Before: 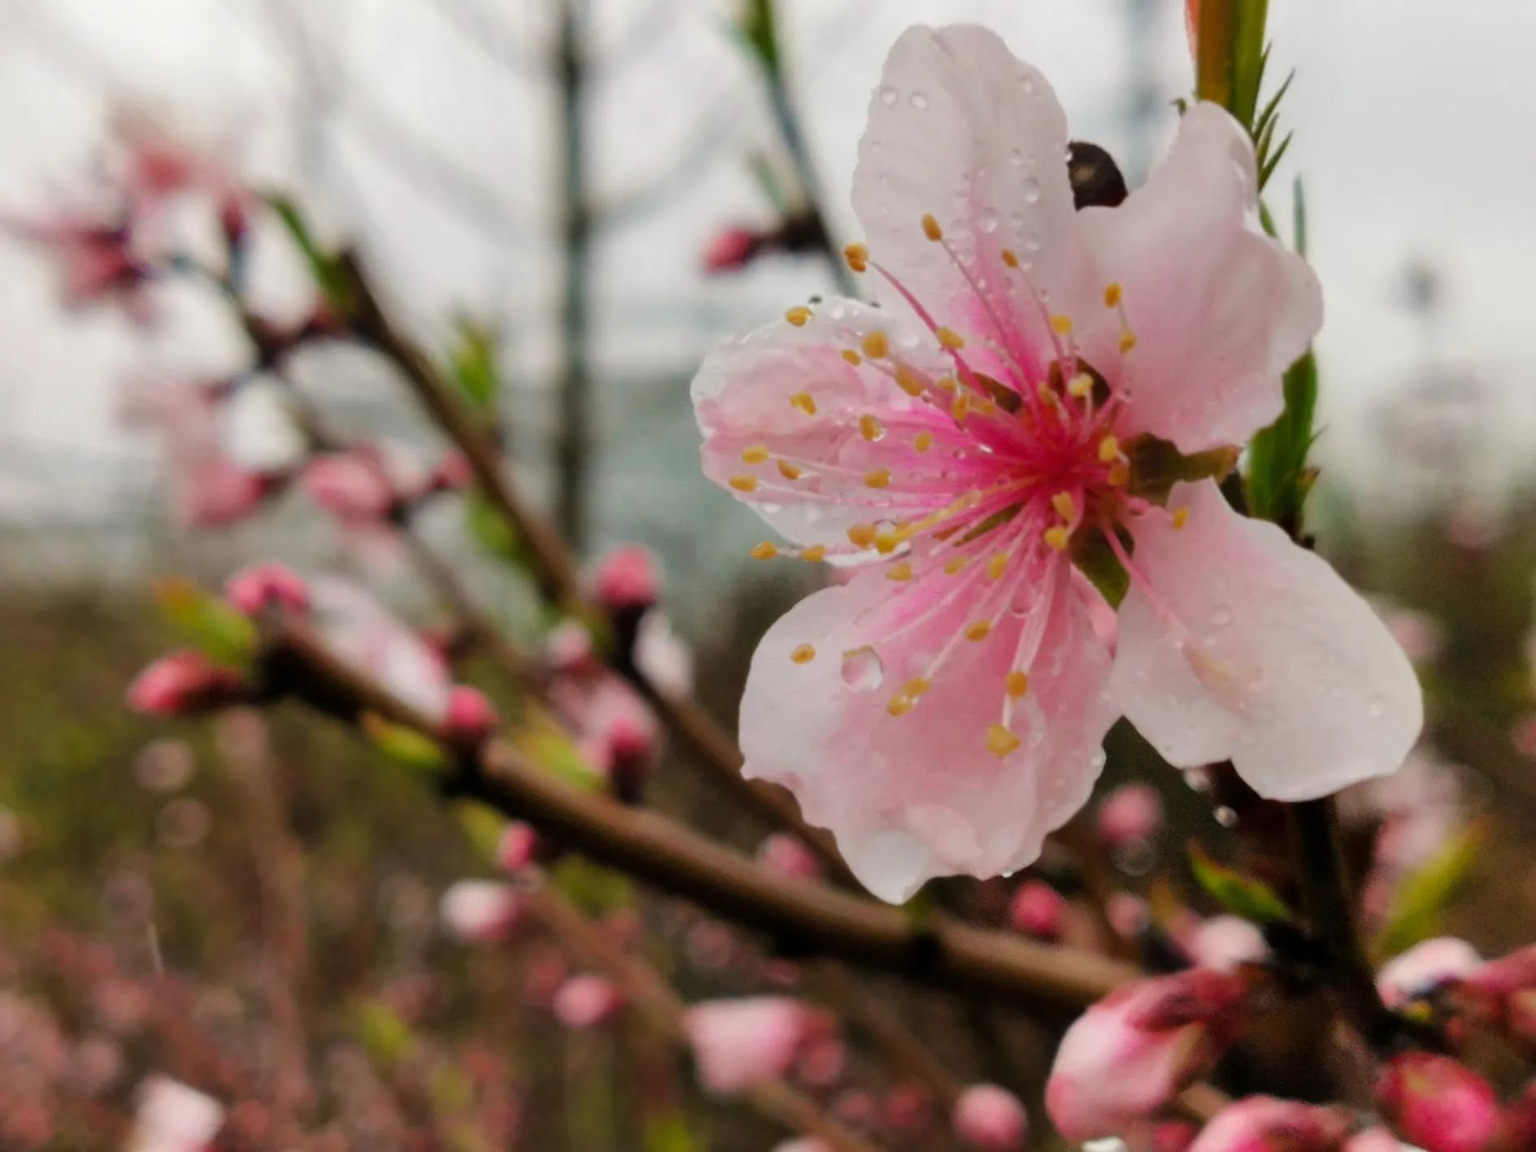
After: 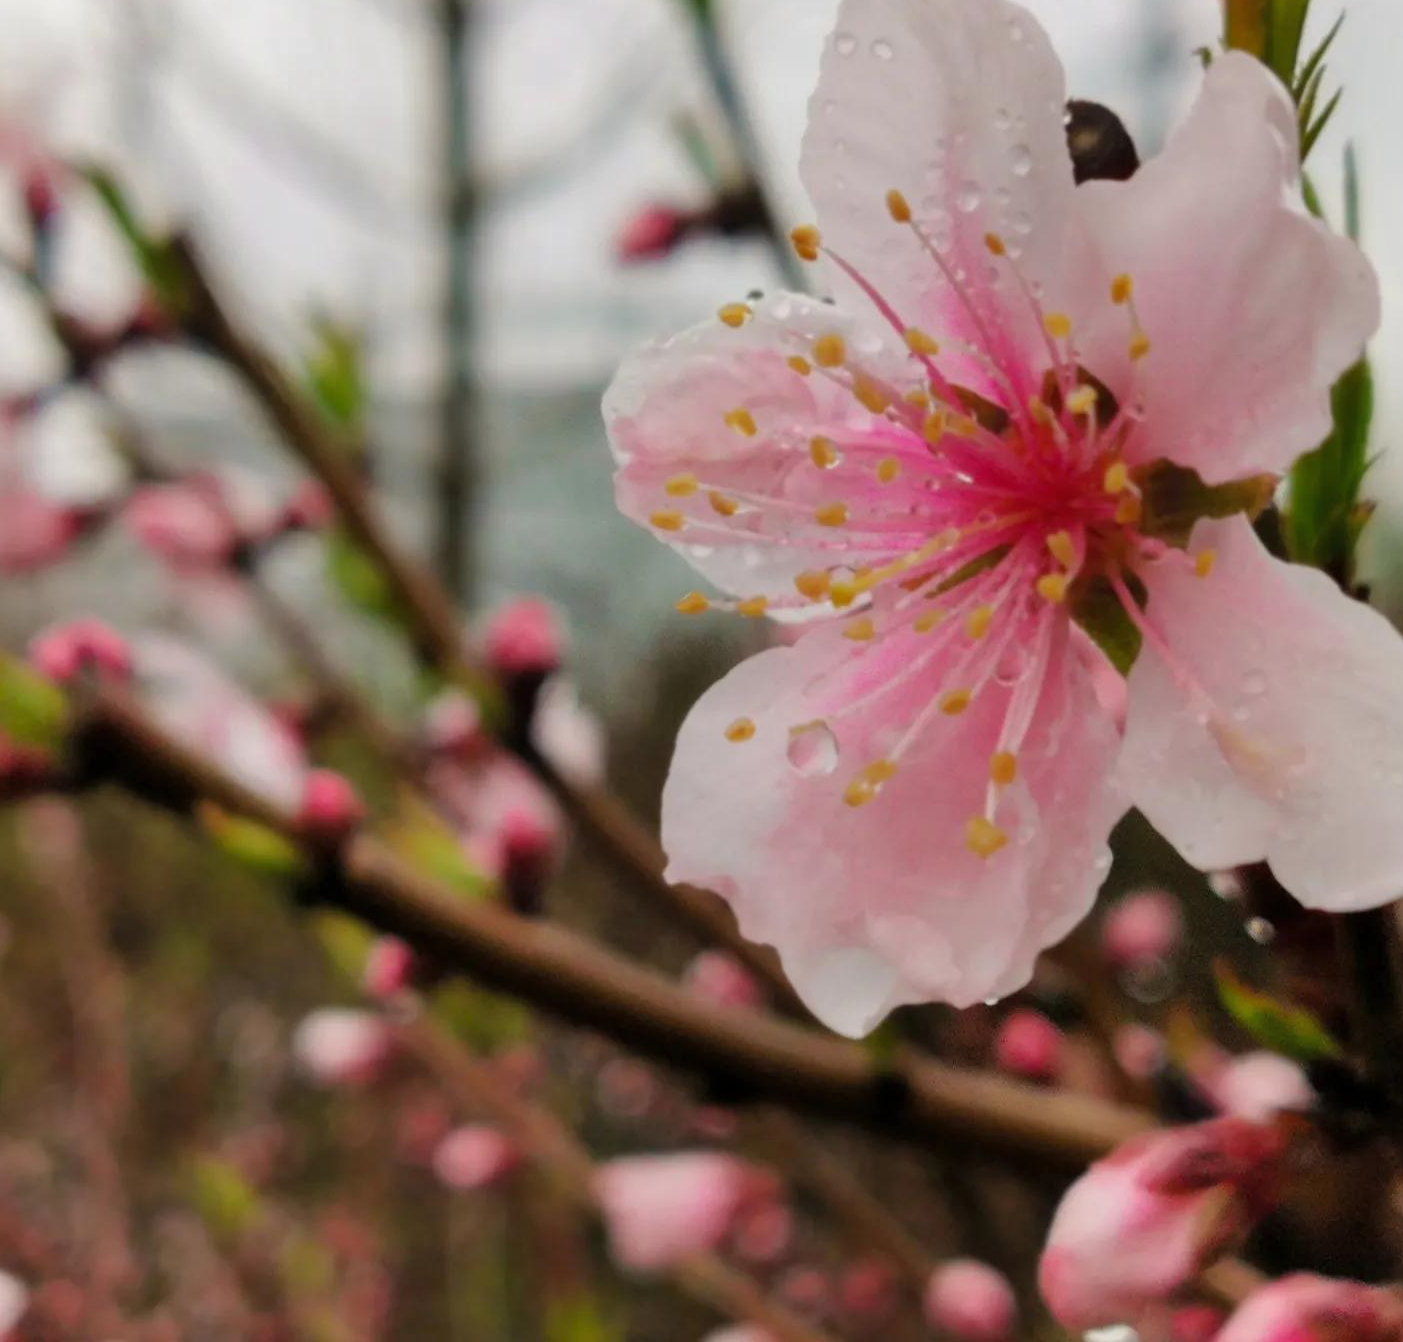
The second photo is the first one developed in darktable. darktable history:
shadows and highlights: shadows 25, highlights -25
crop and rotate: left 13.15%, top 5.251%, right 12.609%
